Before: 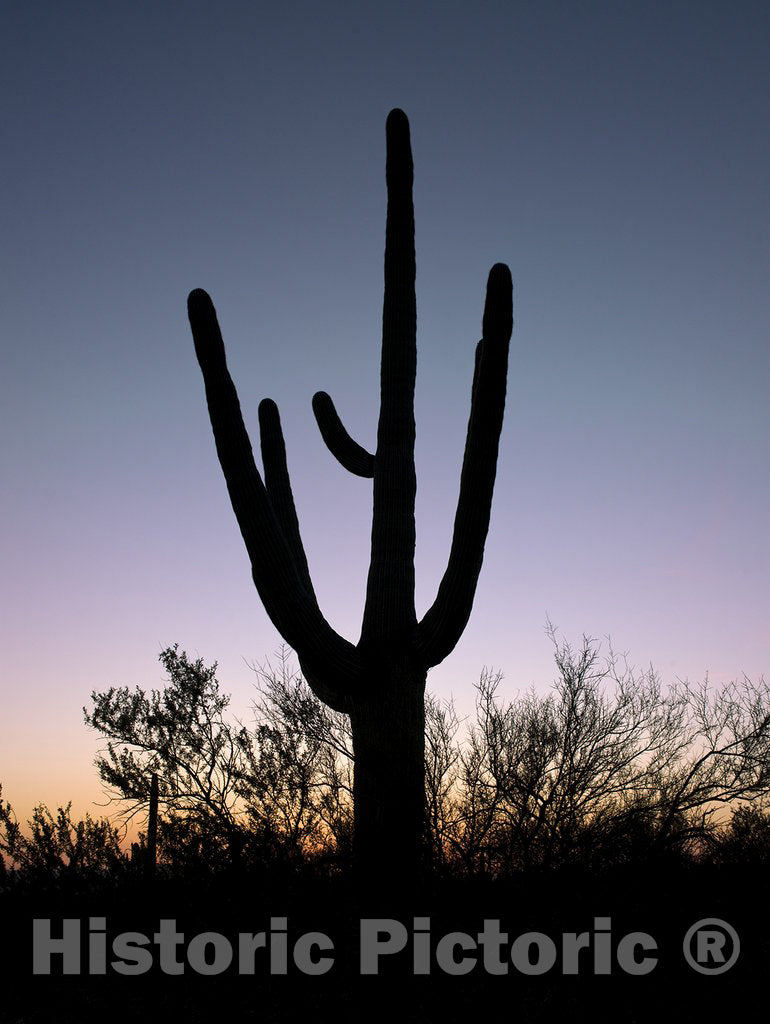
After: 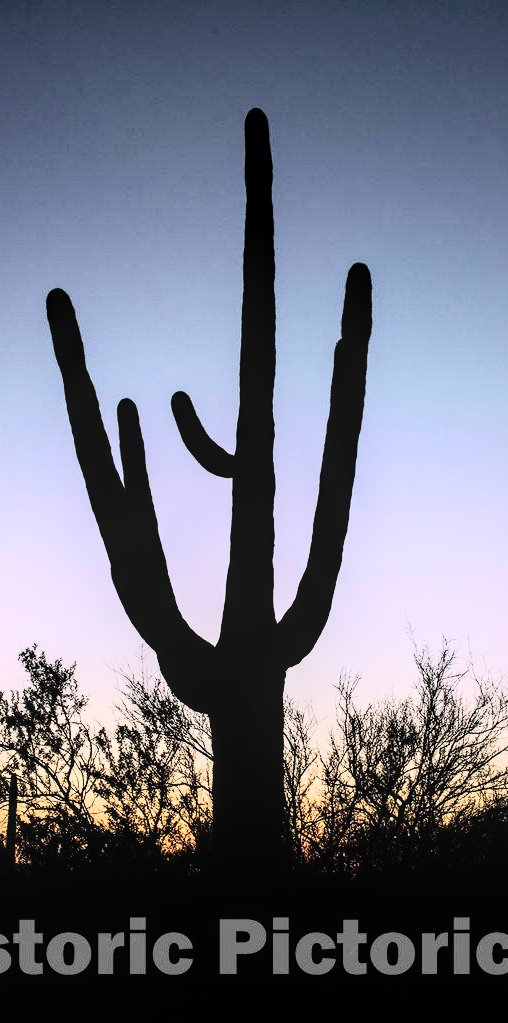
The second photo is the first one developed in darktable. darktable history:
crop and rotate: left 18.442%, right 15.508%
local contrast: detail 130%
rgb curve: curves: ch0 [(0, 0) (0.21, 0.15) (0.24, 0.21) (0.5, 0.75) (0.75, 0.96) (0.89, 0.99) (1, 1)]; ch1 [(0, 0.02) (0.21, 0.13) (0.25, 0.2) (0.5, 0.67) (0.75, 0.9) (0.89, 0.97) (1, 1)]; ch2 [(0, 0.02) (0.21, 0.13) (0.25, 0.2) (0.5, 0.67) (0.75, 0.9) (0.89, 0.97) (1, 1)], compensate middle gray true
